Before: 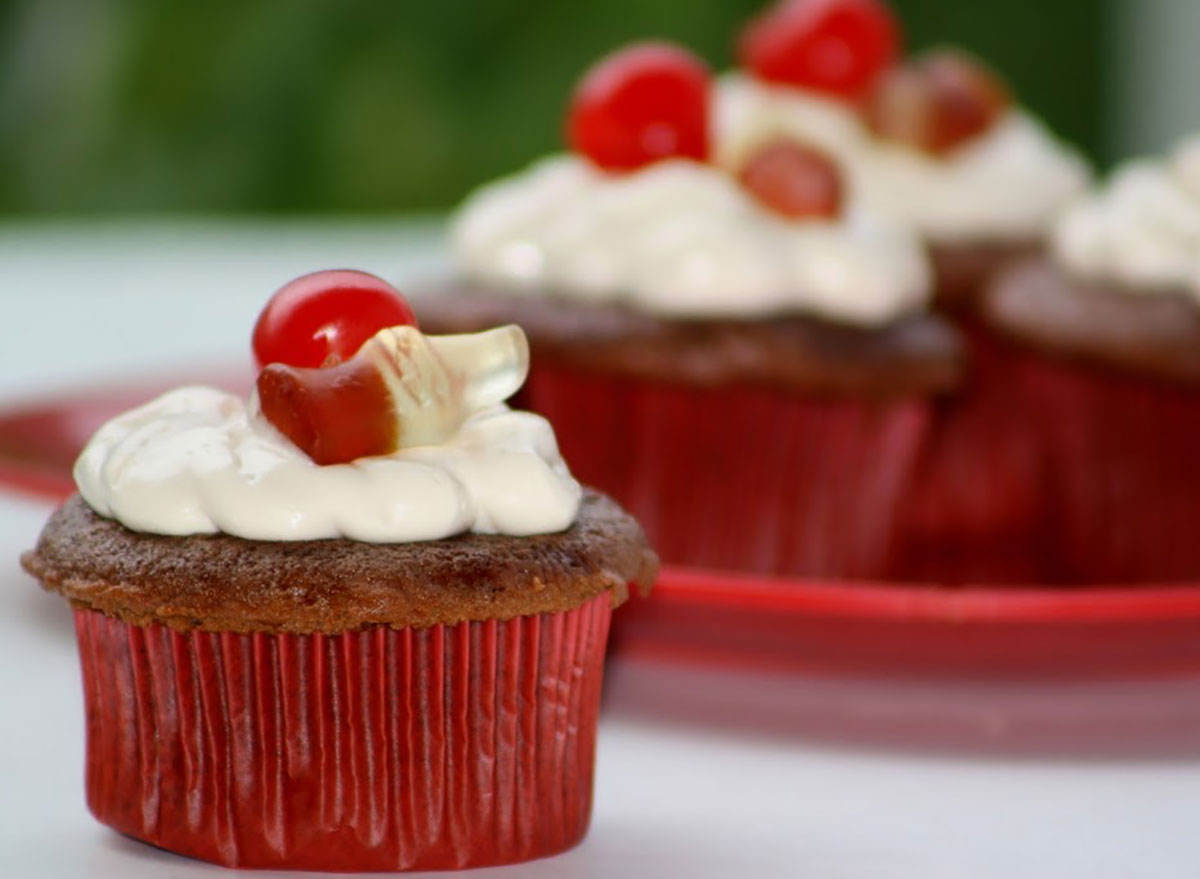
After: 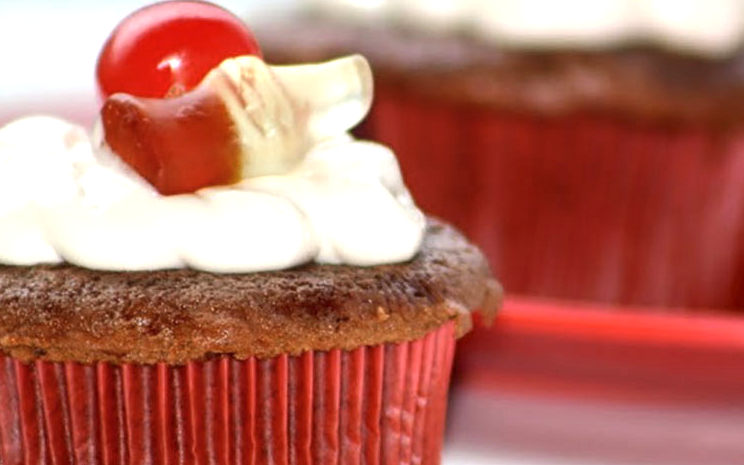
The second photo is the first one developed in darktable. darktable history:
crop: left 13.016%, top 30.8%, right 24.685%, bottom 15.866%
exposure: black level correction 0, exposure 0.702 EV, compensate highlight preservation false
local contrast: on, module defaults
contrast brightness saturation: saturation -0.067
